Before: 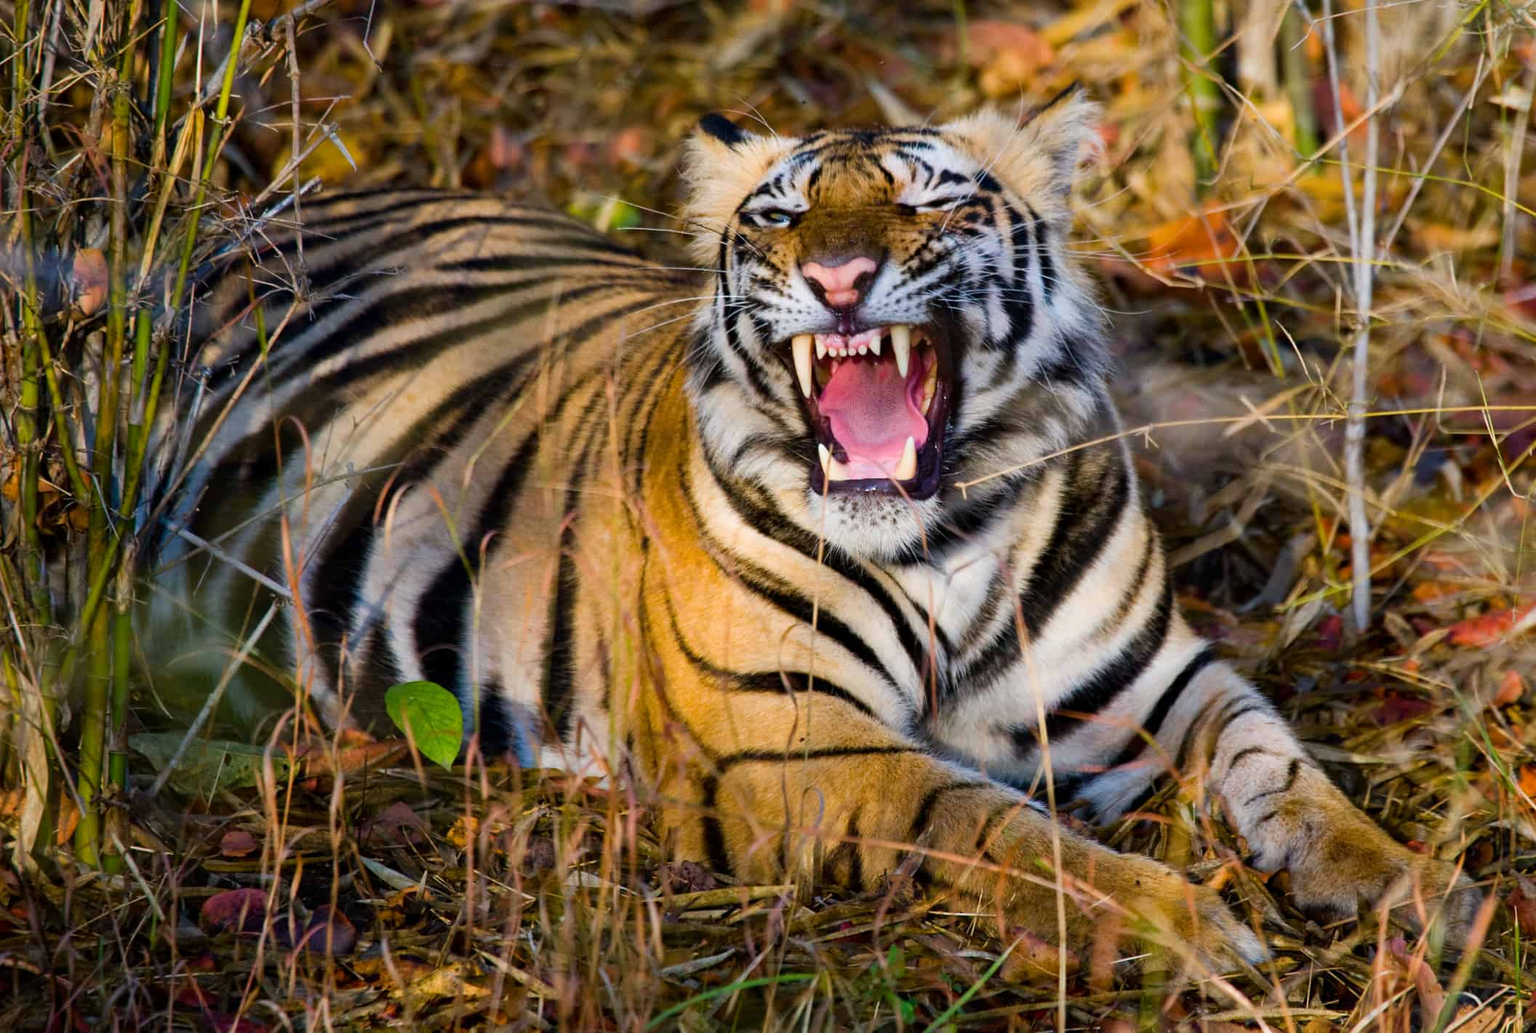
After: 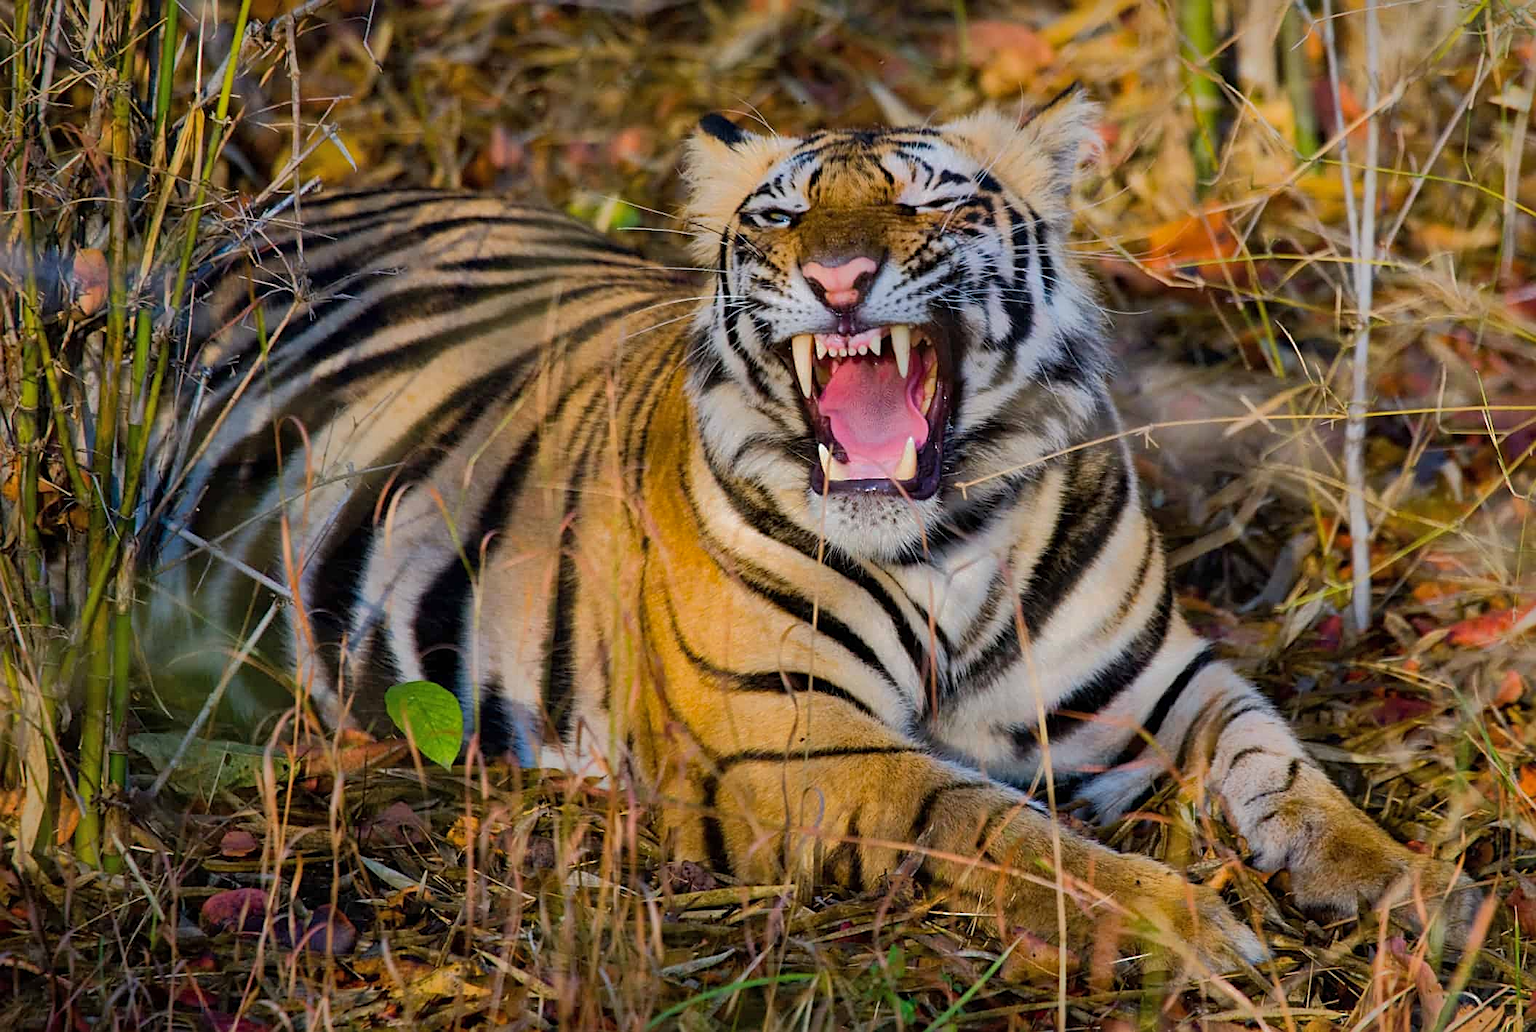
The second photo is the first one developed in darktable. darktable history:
shadows and highlights: shadows 38.43, highlights -74.54
sharpen: on, module defaults
